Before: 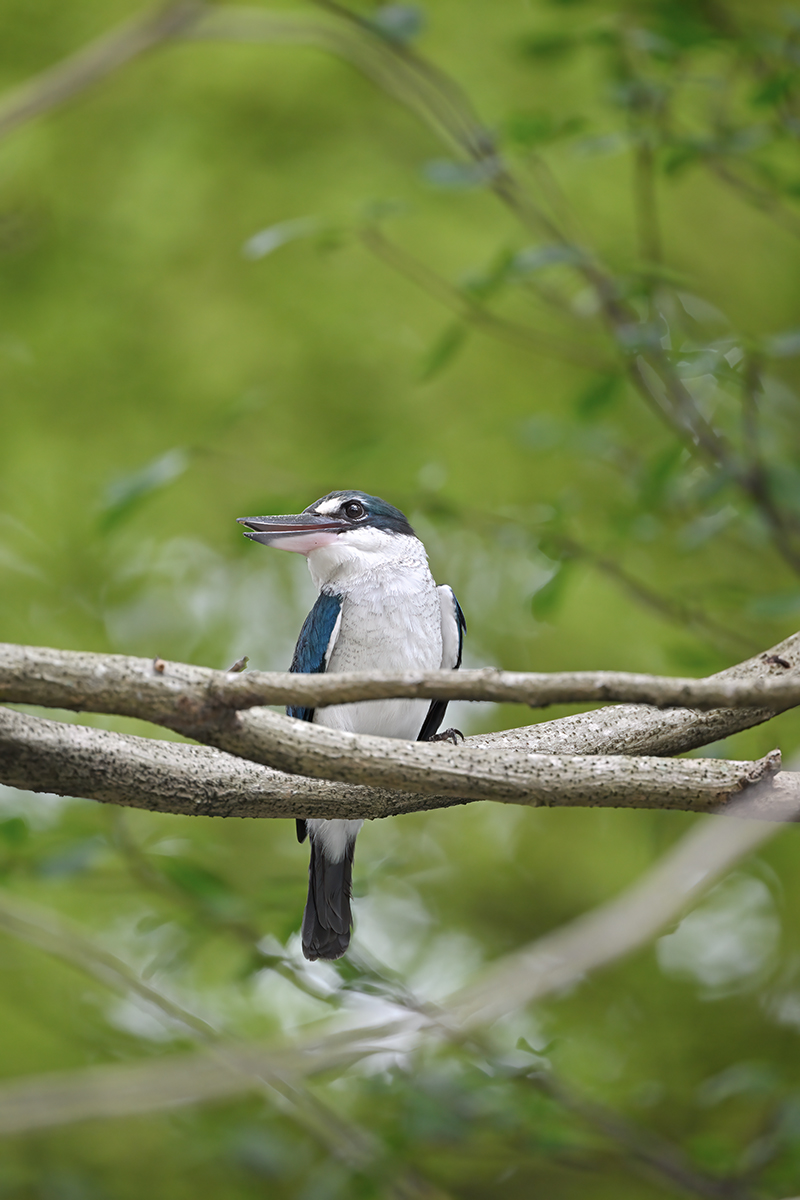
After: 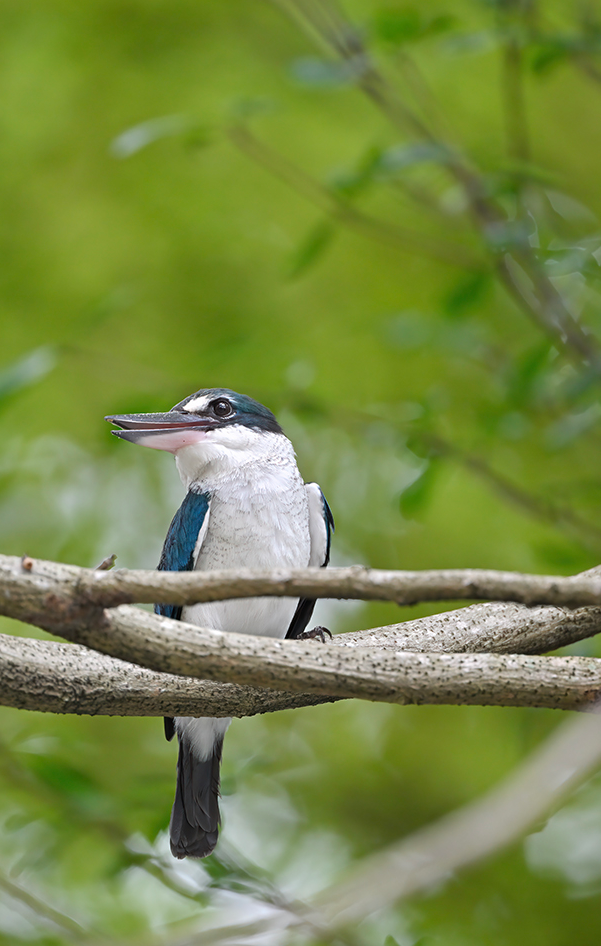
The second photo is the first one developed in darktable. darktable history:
crop: left 16.579%, top 8.58%, right 8.277%, bottom 12.514%
